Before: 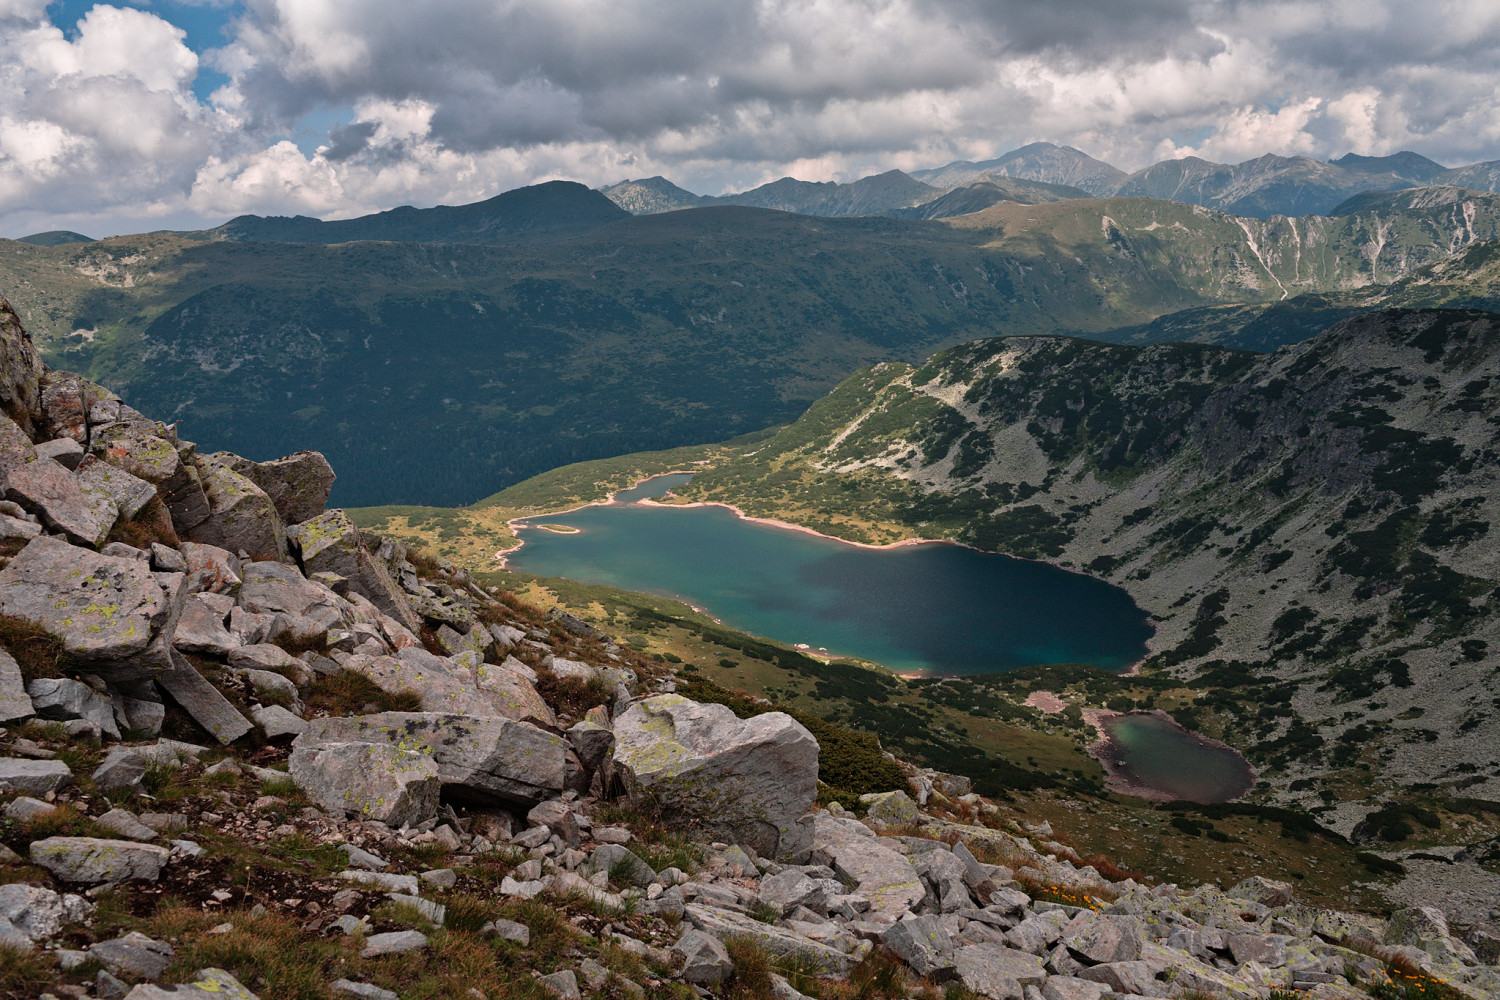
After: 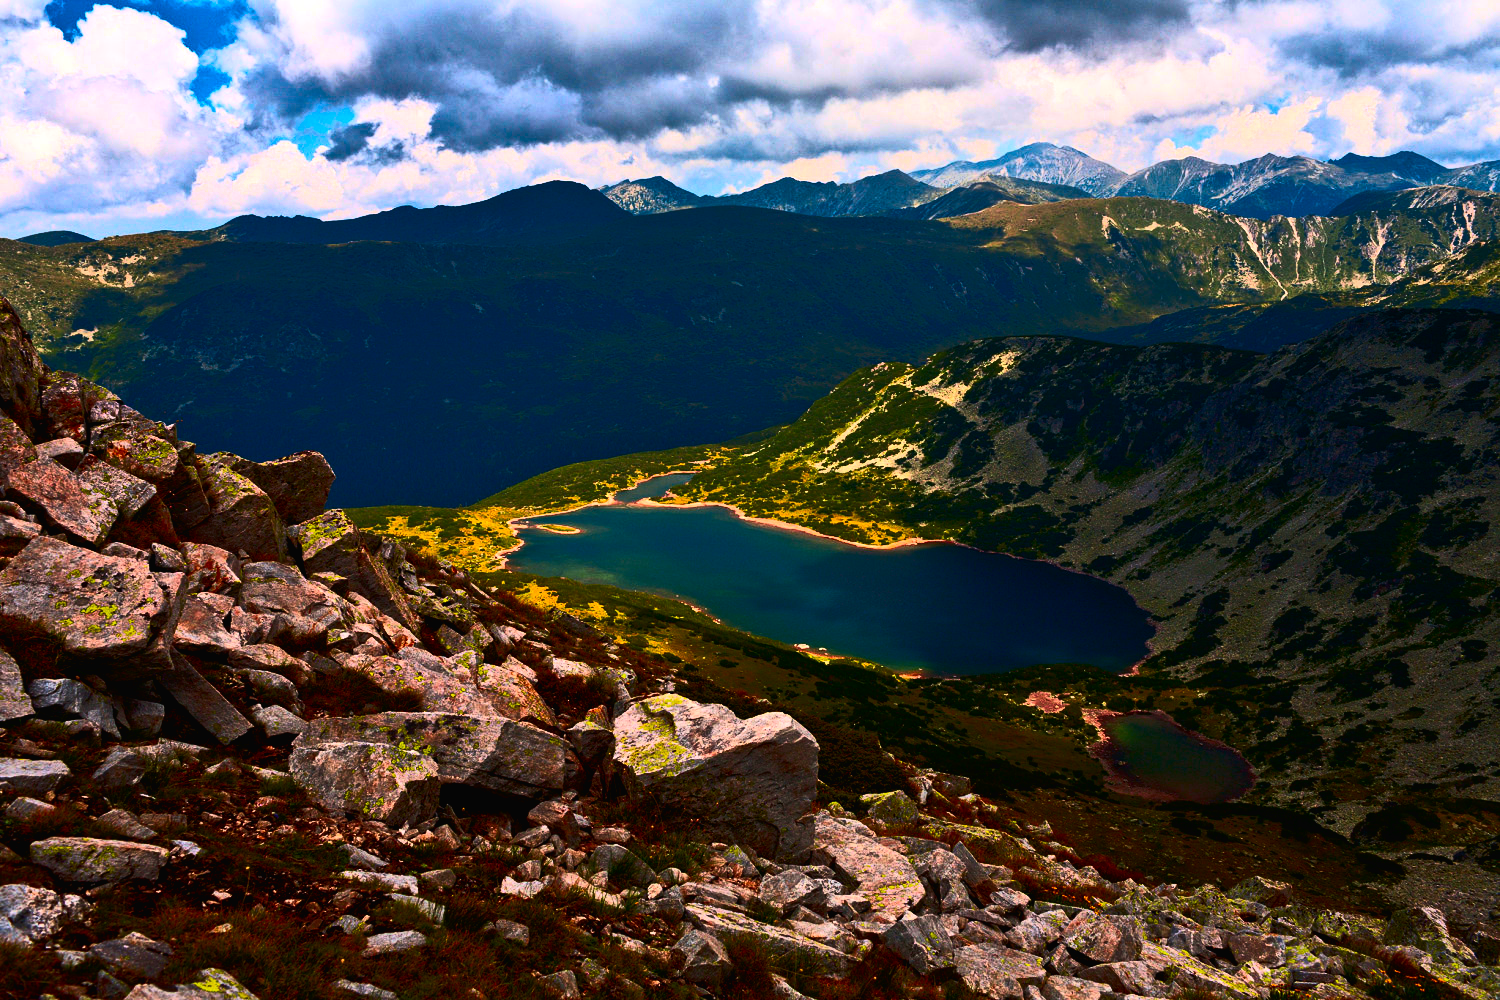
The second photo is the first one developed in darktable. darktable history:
tone curve: curves: ch0 [(0, 0.013) (0.074, 0.044) (0.251, 0.234) (0.472, 0.511) (0.63, 0.752) (0.746, 0.866) (0.899, 0.956) (1, 1)]; ch1 [(0, 0) (0.08, 0.08) (0.347, 0.394) (0.455, 0.441) (0.5, 0.5) (0.517, 0.53) (0.563, 0.611) (0.617, 0.682) (0.756, 0.788) (0.92, 0.92) (1, 1)]; ch2 [(0, 0) (0.096, 0.056) (0.304, 0.204) (0.5, 0.5) (0.539, 0.575) (0.597, 0.644) (0.92, 0.92) (1, 1)], color space Lab, independent channels, preserve colors none
color balance rgb: linear chroma grading › global chroma 40.15%, perceptual saturation grading › global saturation 60.58%, perceptual saturation grading › highlights 20.44%, perceptual saturation grading › shadows -50.36%, perceptual brilliance grading › highlights 2.19%, perceptual brilliance grading › mid-tones -50.36%, perceptual brilliance grading › shadows -50.36%
exposure: black level correction 0.005, exposure 0.417 EV, compensate highlight preservation false
